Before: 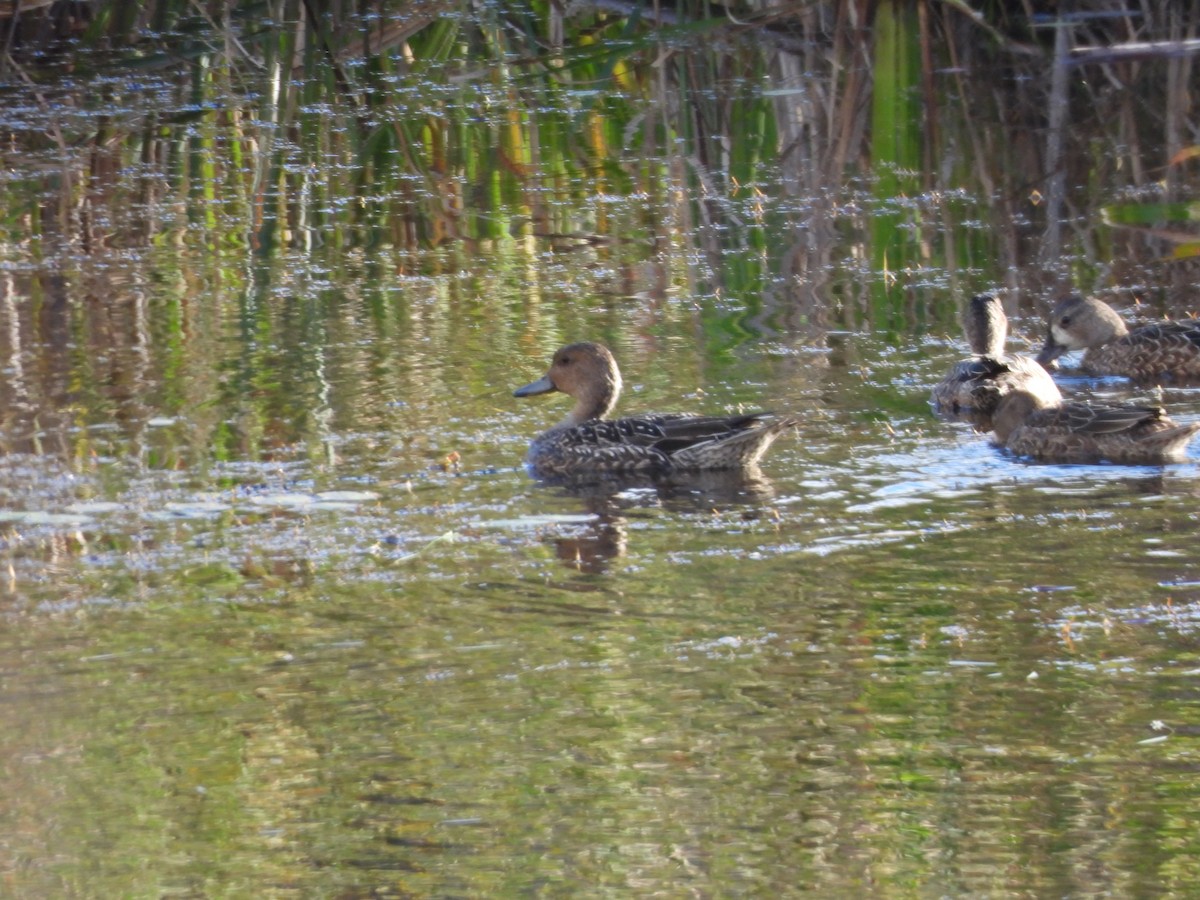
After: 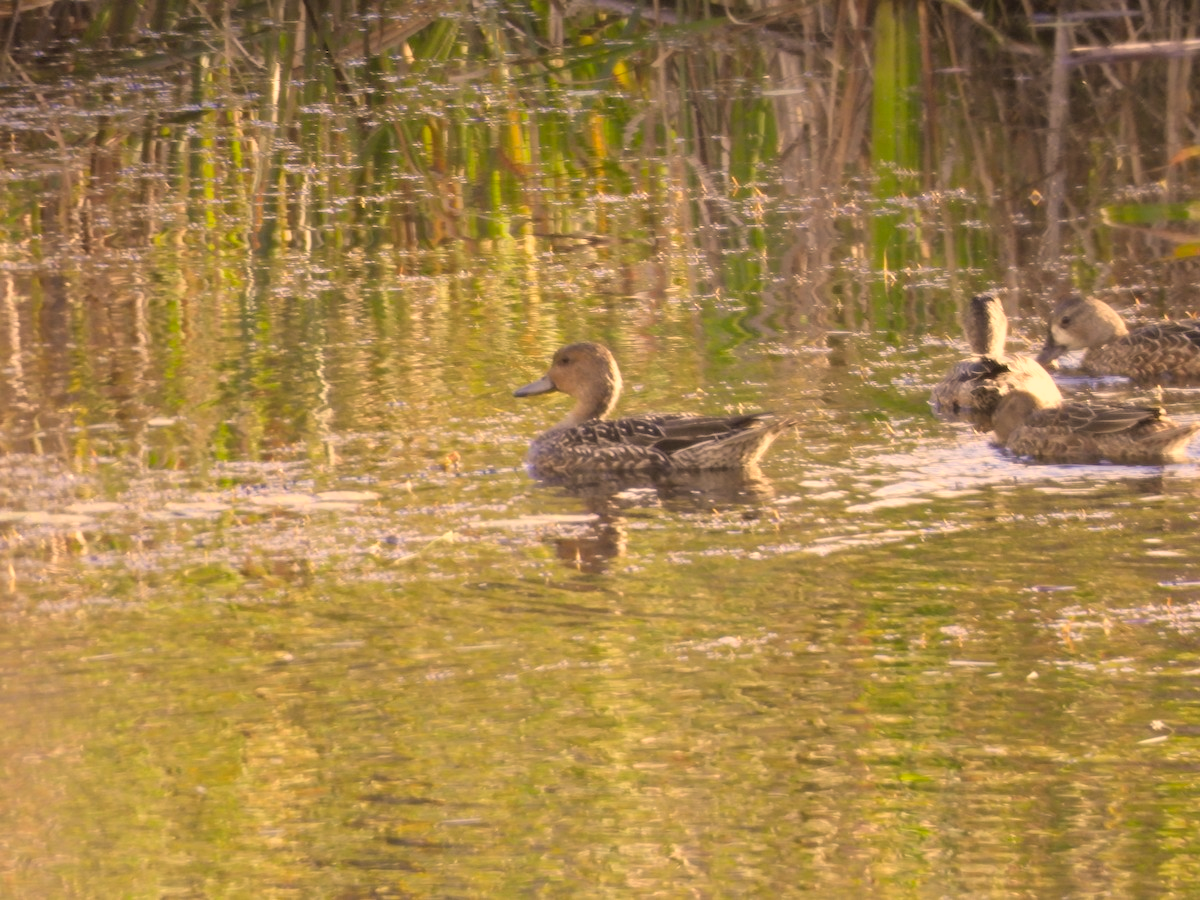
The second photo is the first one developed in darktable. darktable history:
contrast brightness saturation: brightness 0.153
color zones: curves: ch1 [(0, 0.469) (0.01, 0.469) (0.12, 0.446) (0.248, 0.469) (0.5, 0.5) (0.748, 0.5) (0.99, 0.469) (1, 0.469)]
color correction: highlights a* 18.23, highlights b* 35.31, shadows a* 1.84, shadows b* 6.67, saturation 1.01
